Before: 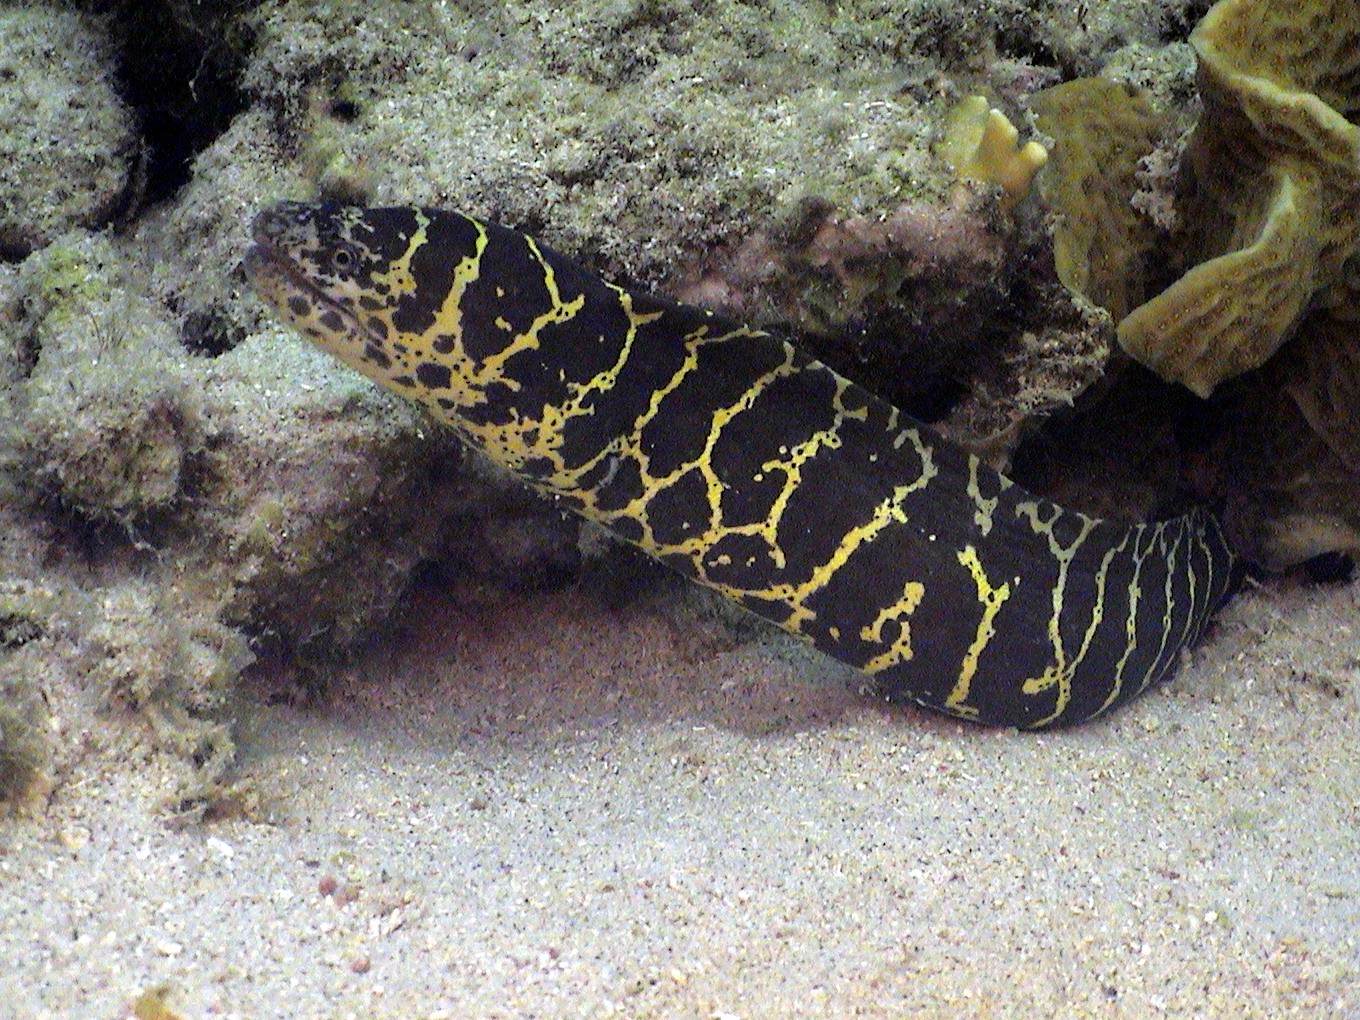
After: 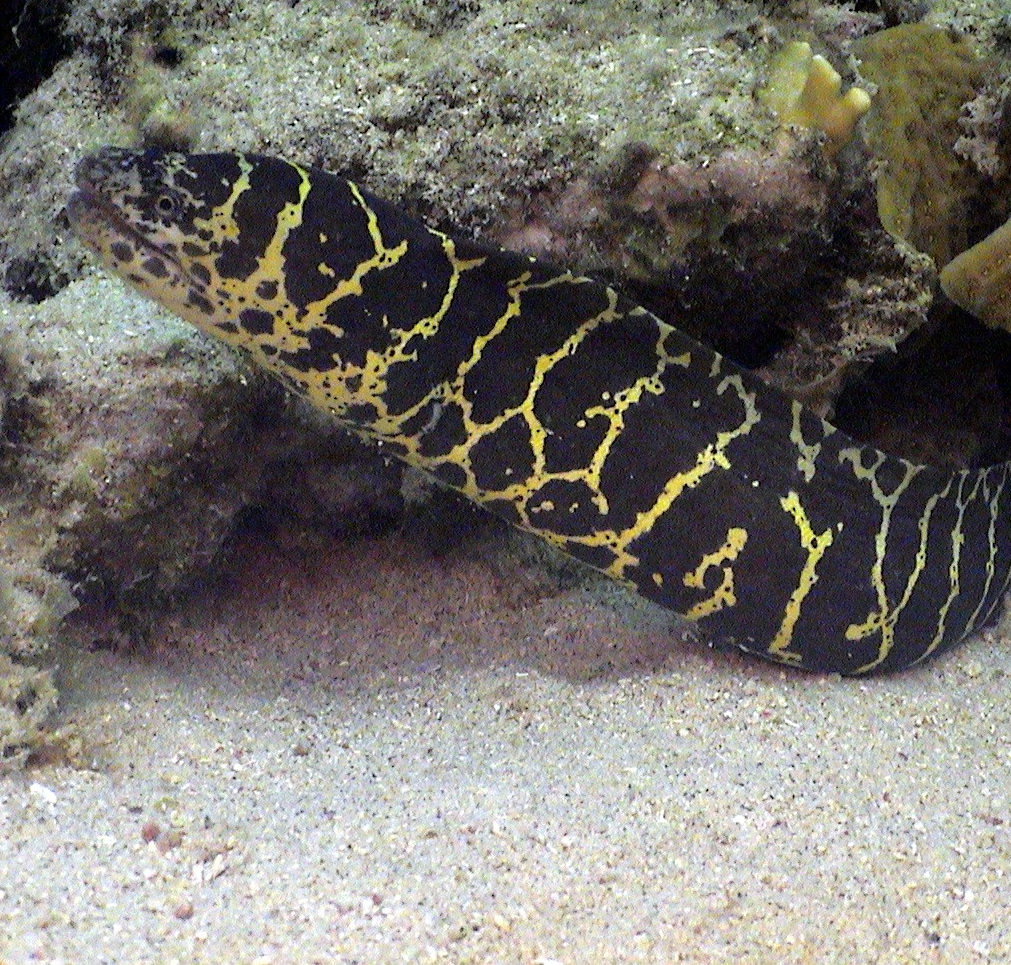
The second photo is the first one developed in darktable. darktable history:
crop and rotate: left 13.054%, top 5.315%, right 12.6%
